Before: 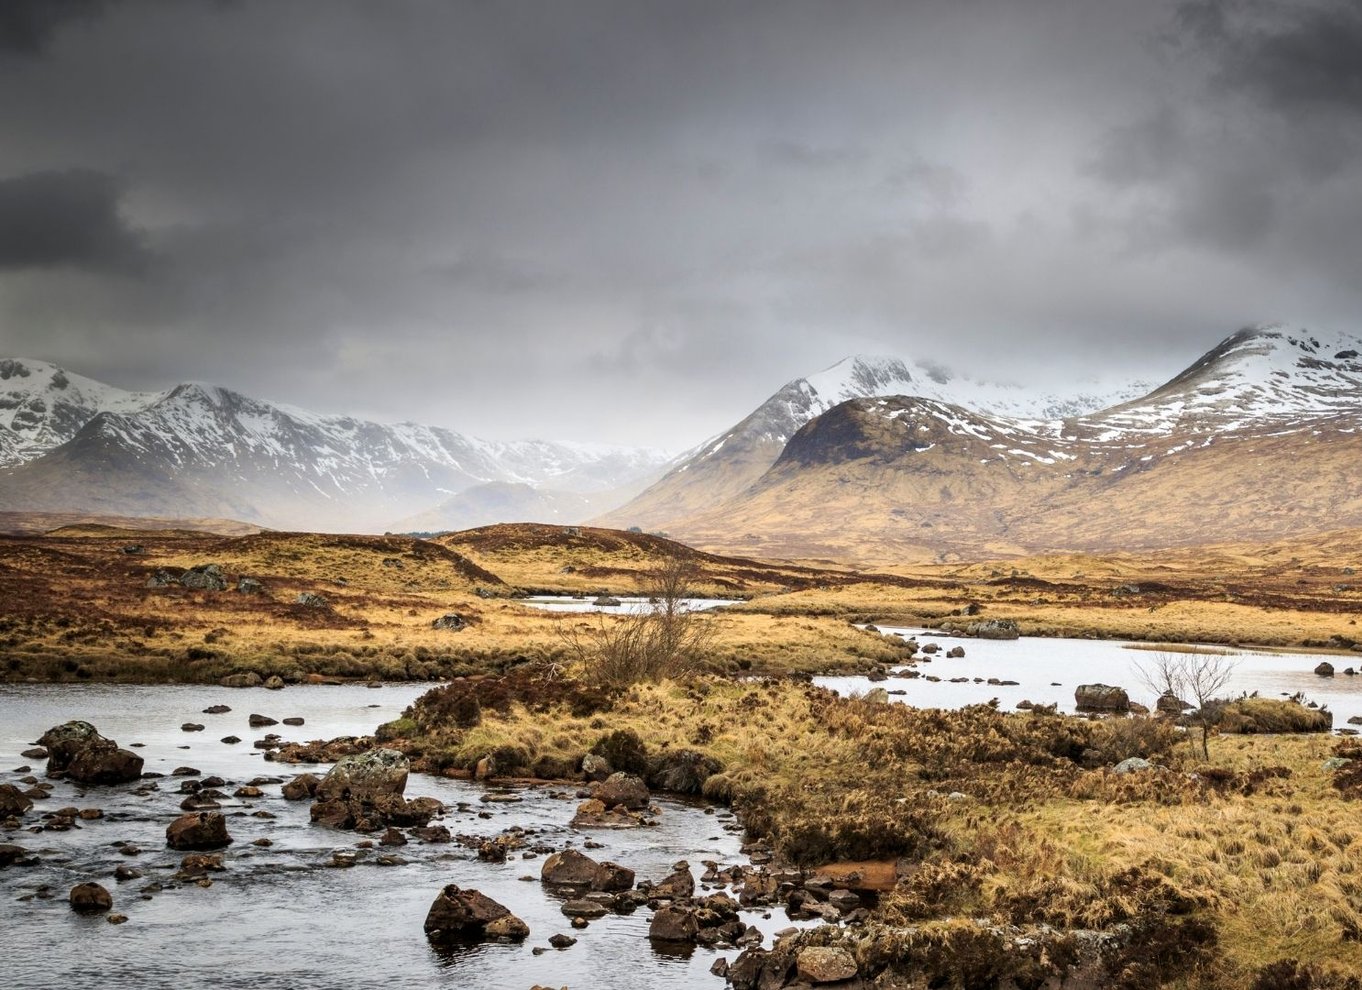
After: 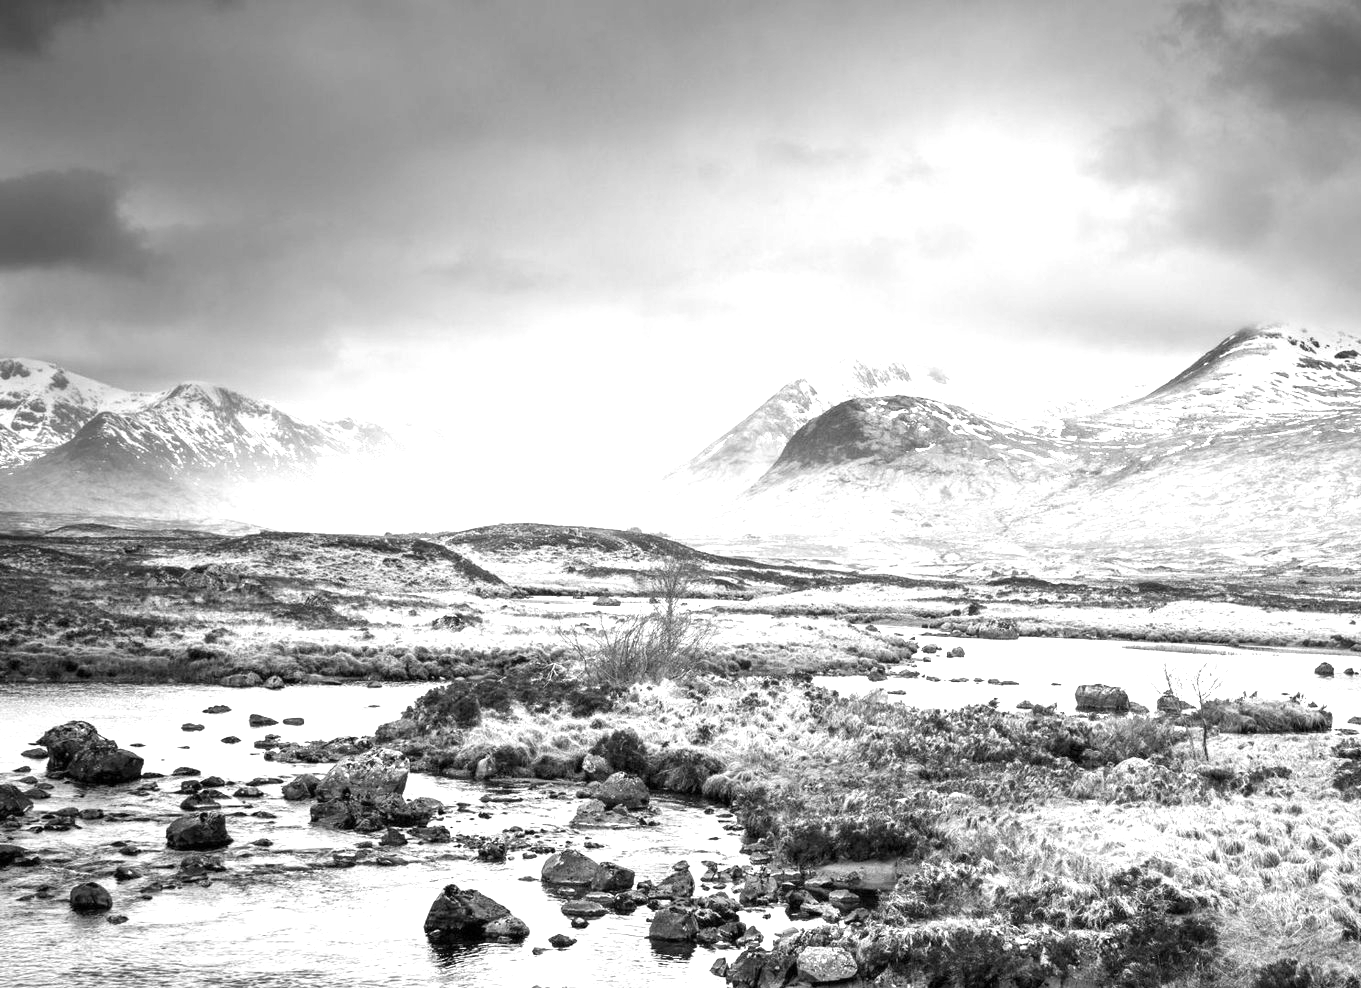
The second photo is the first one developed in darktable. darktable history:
exposure: exposure 1.209 EV, compensate highlight preservation false
crop: top 0.028%, bottom 0.148%
color zones: curves: ch1 [(0, -0.394) (0.143, -0.394) (0.286, -0.394) (0.429, -0.392) (0.571, -0.391) (0.714, -0.391) (0.857, -0.391) (1, -0.394)]
